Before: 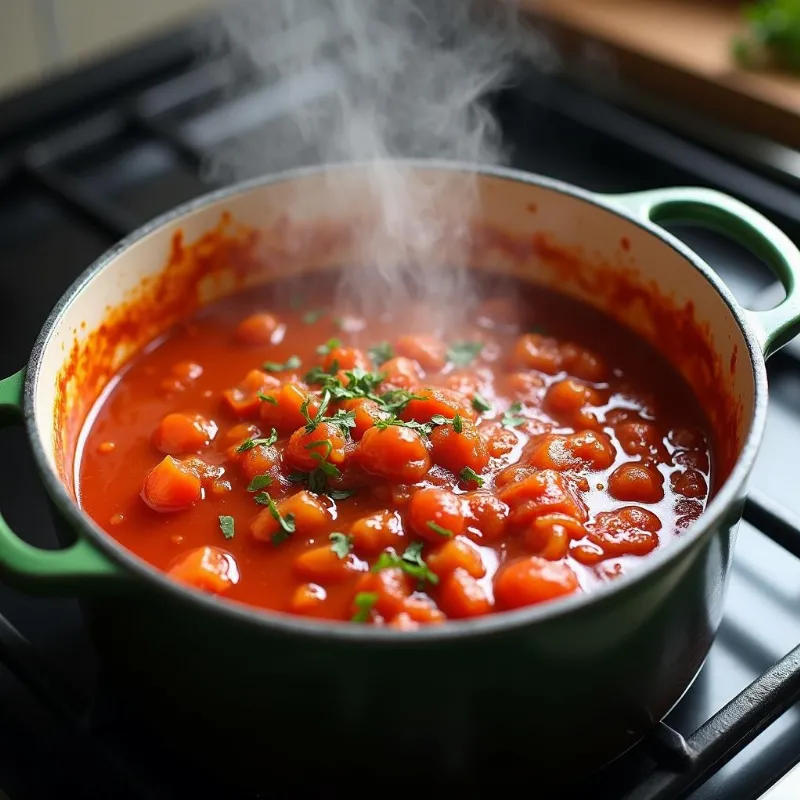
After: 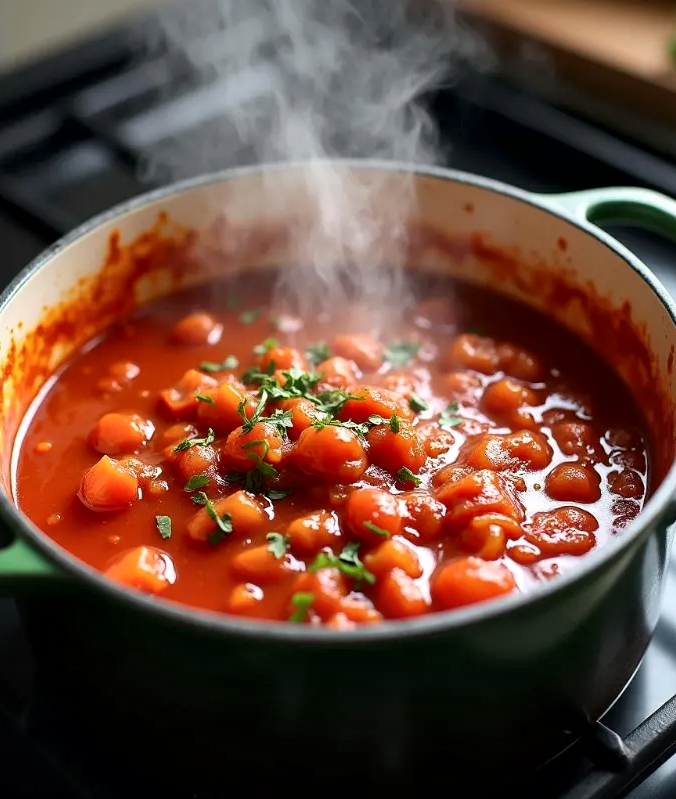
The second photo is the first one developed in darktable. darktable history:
local contrast: mode bilateral grid, contrast 21, coarseness 49, detail 162%, midtone range 0.2
crop: left 7.946%, right 7.446%
